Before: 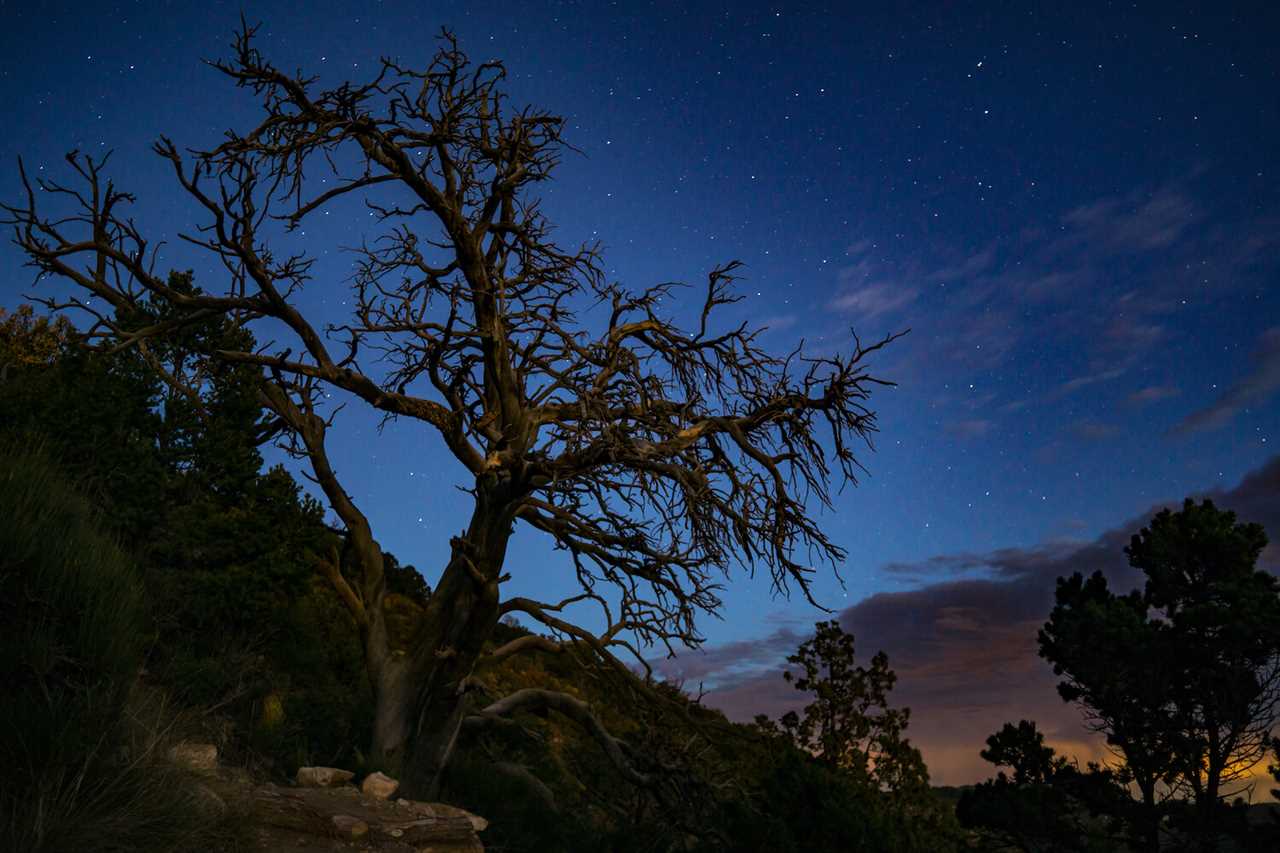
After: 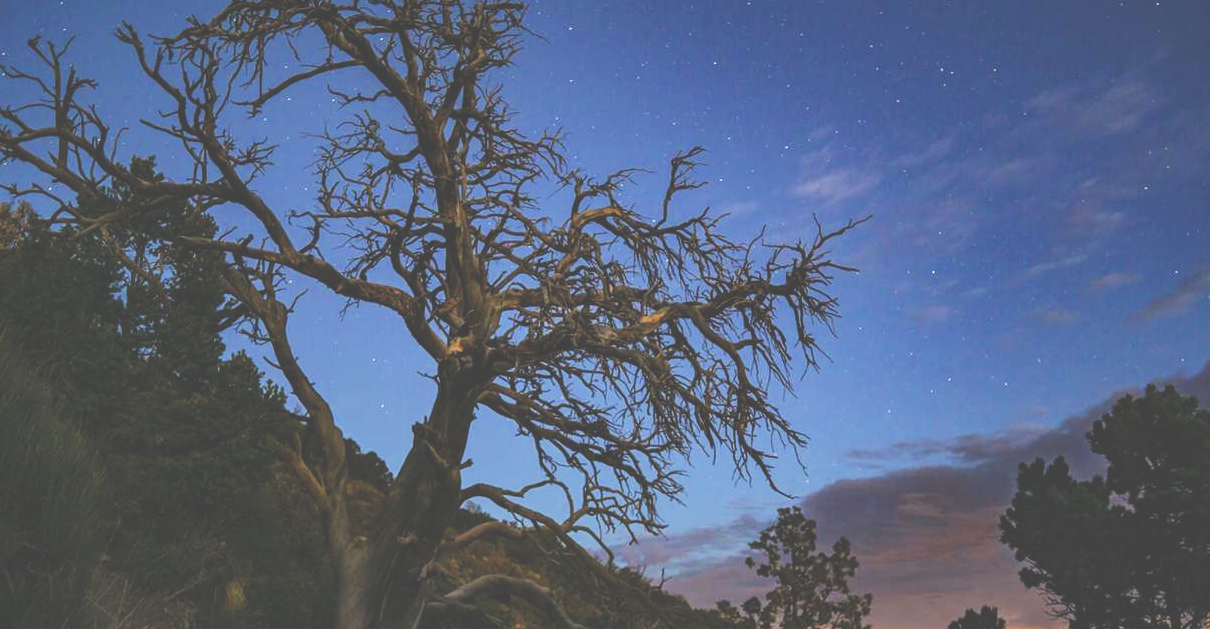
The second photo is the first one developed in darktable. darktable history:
crop and rotate: left 2.973%, top 13.393%, right 2.472%, bottom 12.842%
filmic rgb: black relative exposure -16 EV, white relative exposure 6.12 EV, threshold 3 EV, hardness 5.22, enable highlight reconstruction true
exposure: black level correction -0.023, exposure 1.394 EV, compensate highlight preservation false
